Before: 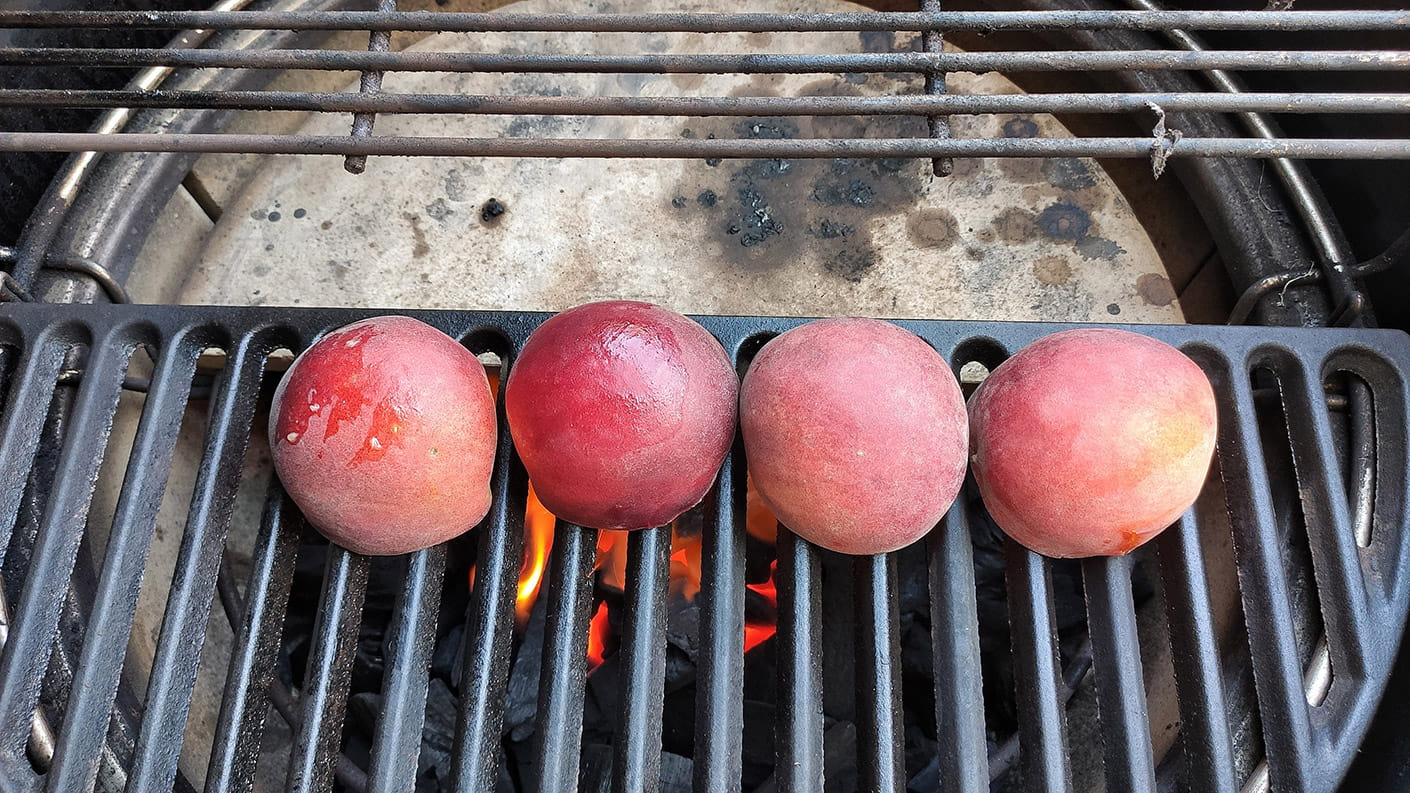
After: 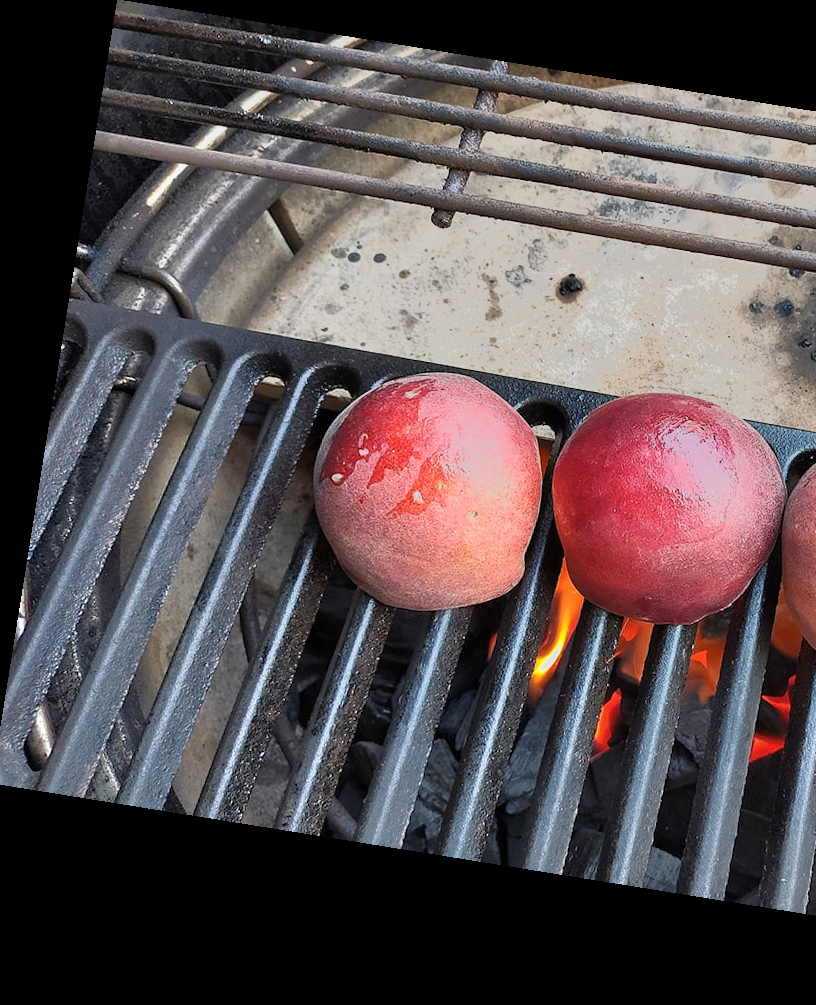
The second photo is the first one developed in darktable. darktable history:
tone equalizer: -7 EV -0.63 EV, -6 EV 1 EV, -5 EV -0.45 EV, -4 EV 0.43 EV, -3 EV 0.41 EV, -2 EV 0.15 EV, -1 EV -0.15 EV, +0 EV -0.39 EV, smoothing diameter 25%, edges refinement/feathering 10, preserve details guided filter
rotate and perspective: rotation 9.12°, automatic cropping off
crop: left 0.587%, right 45.588%, bottom 0.086%
